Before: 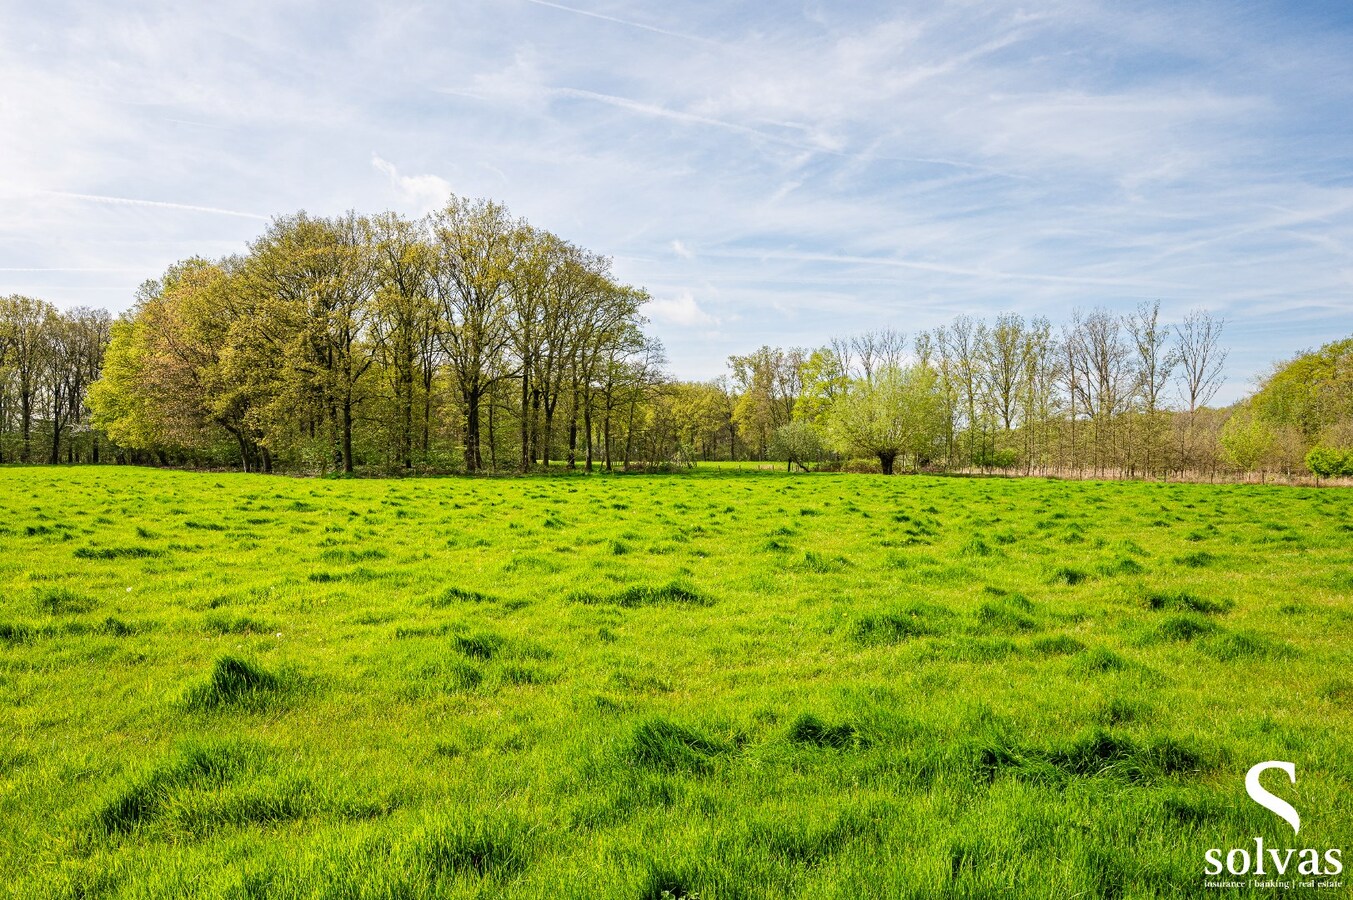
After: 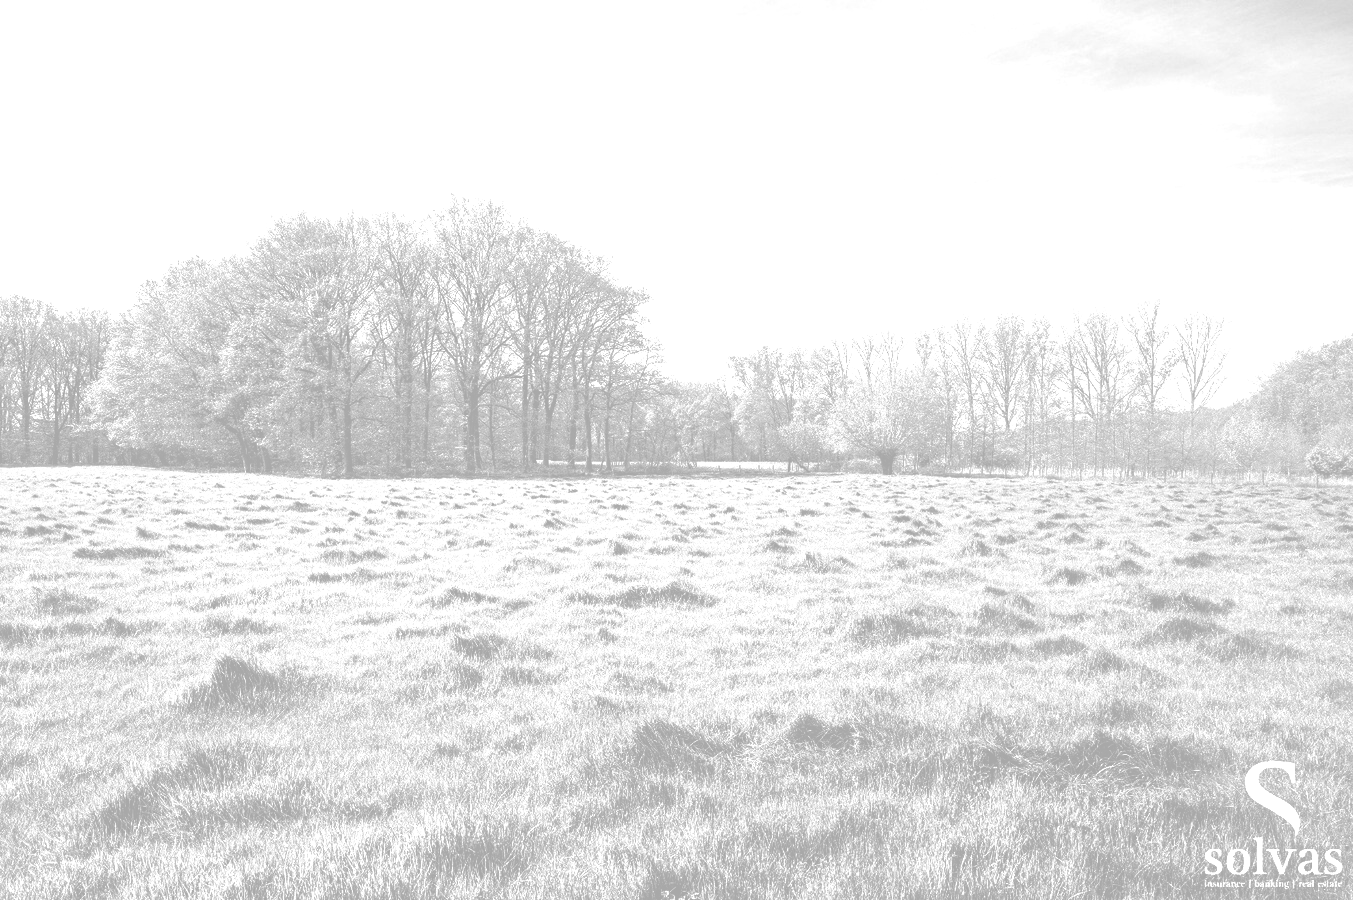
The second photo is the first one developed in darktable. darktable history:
color balance: mode lift, gamma, gain (sRGB), lift [1, 1, 0.101, 1]
monochrome: on, module defaults
colorize: hue 36°, saturation 71%, lightness 80.79%
